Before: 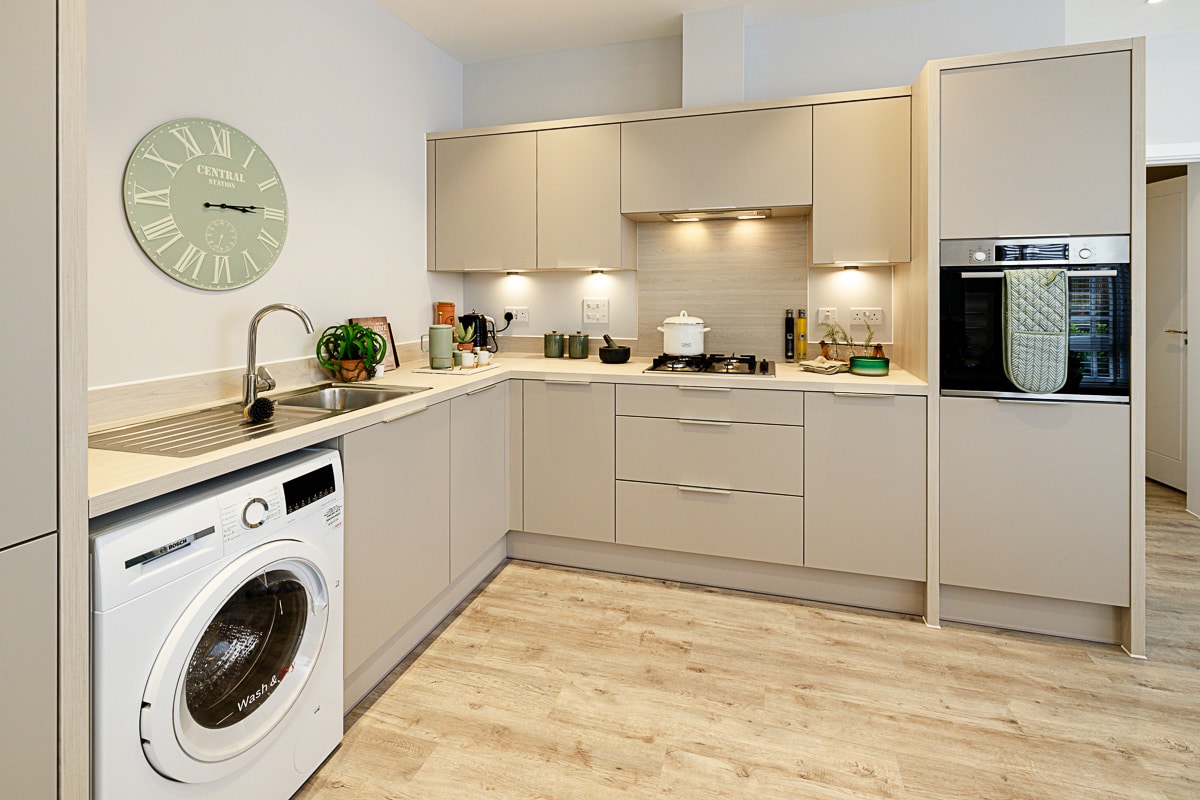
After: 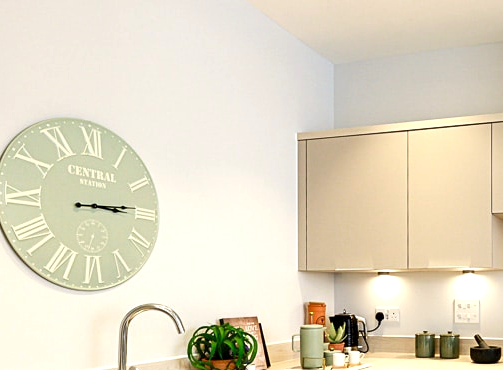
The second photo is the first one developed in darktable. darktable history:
crop and rotate: left 10.817%, top 0.062%, right 47.194%, bottom 53.626%
exposure: black level correction 0.001, exposure 0.5 EV, compensate exposure bias true, compensate highlight preservation false
